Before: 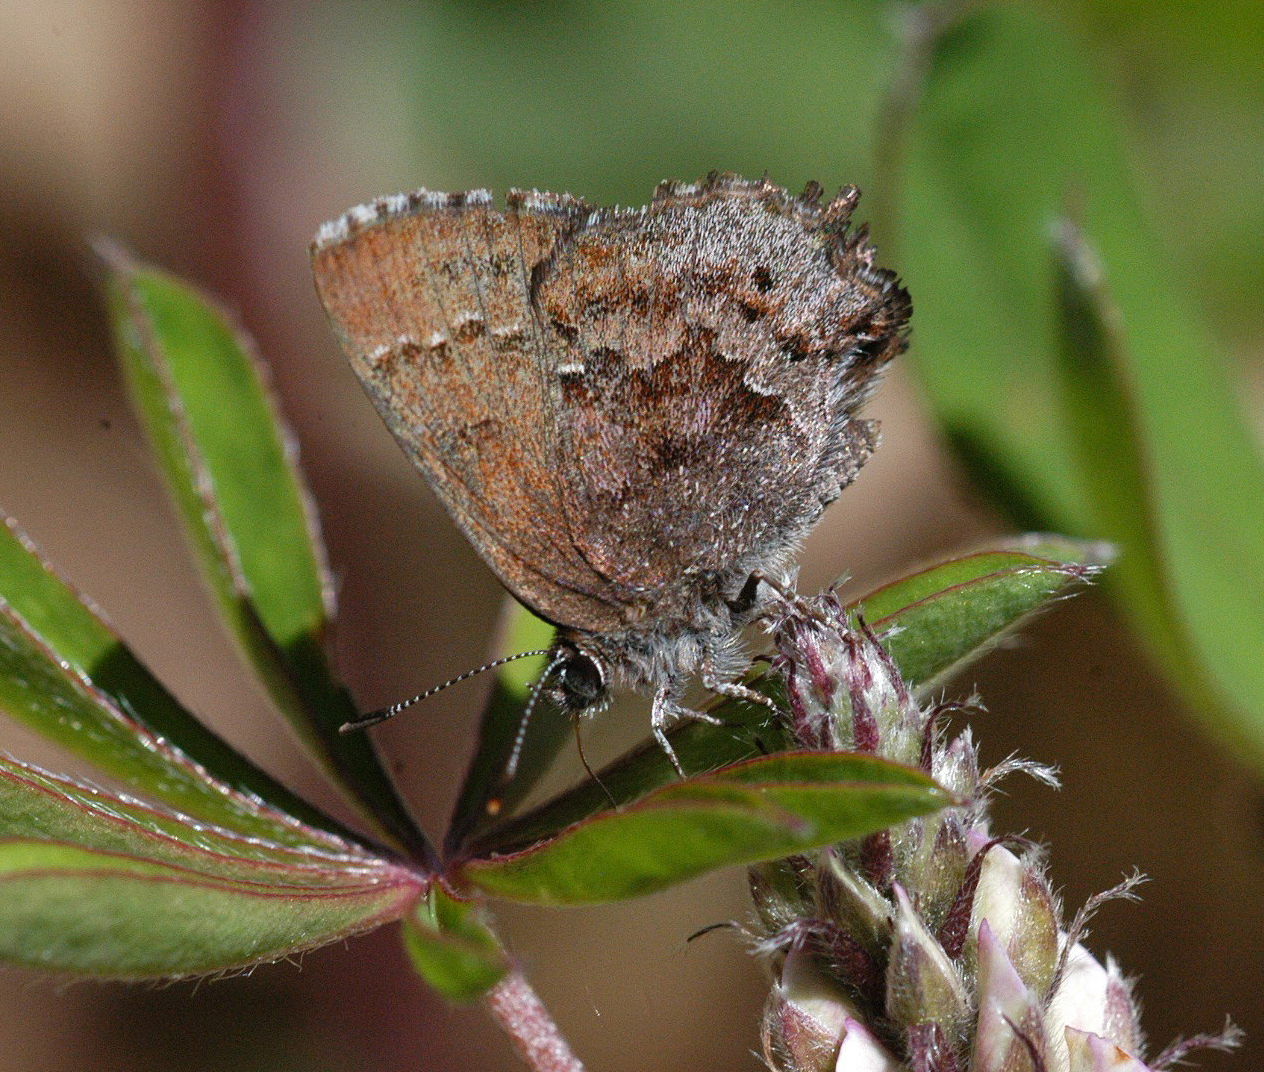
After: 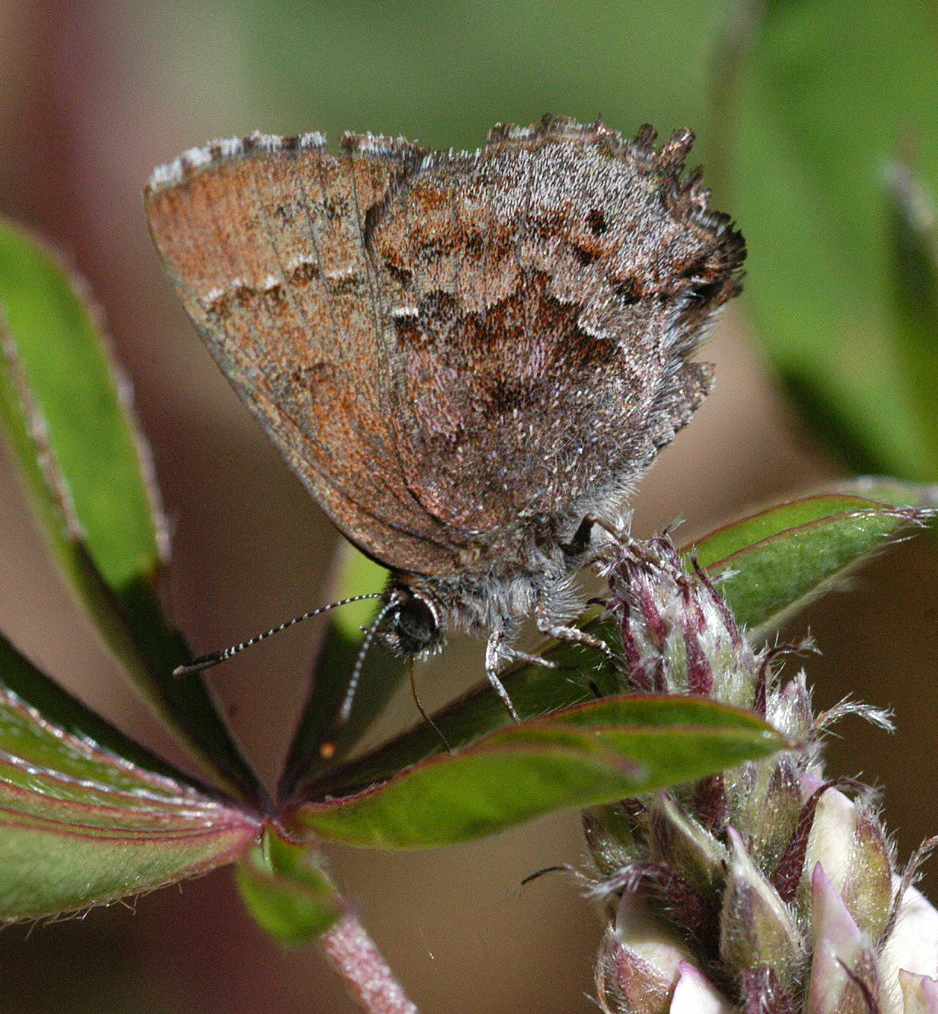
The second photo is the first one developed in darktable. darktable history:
crop and rotate: left 13.154%, top 5.399%, right 12.605%
